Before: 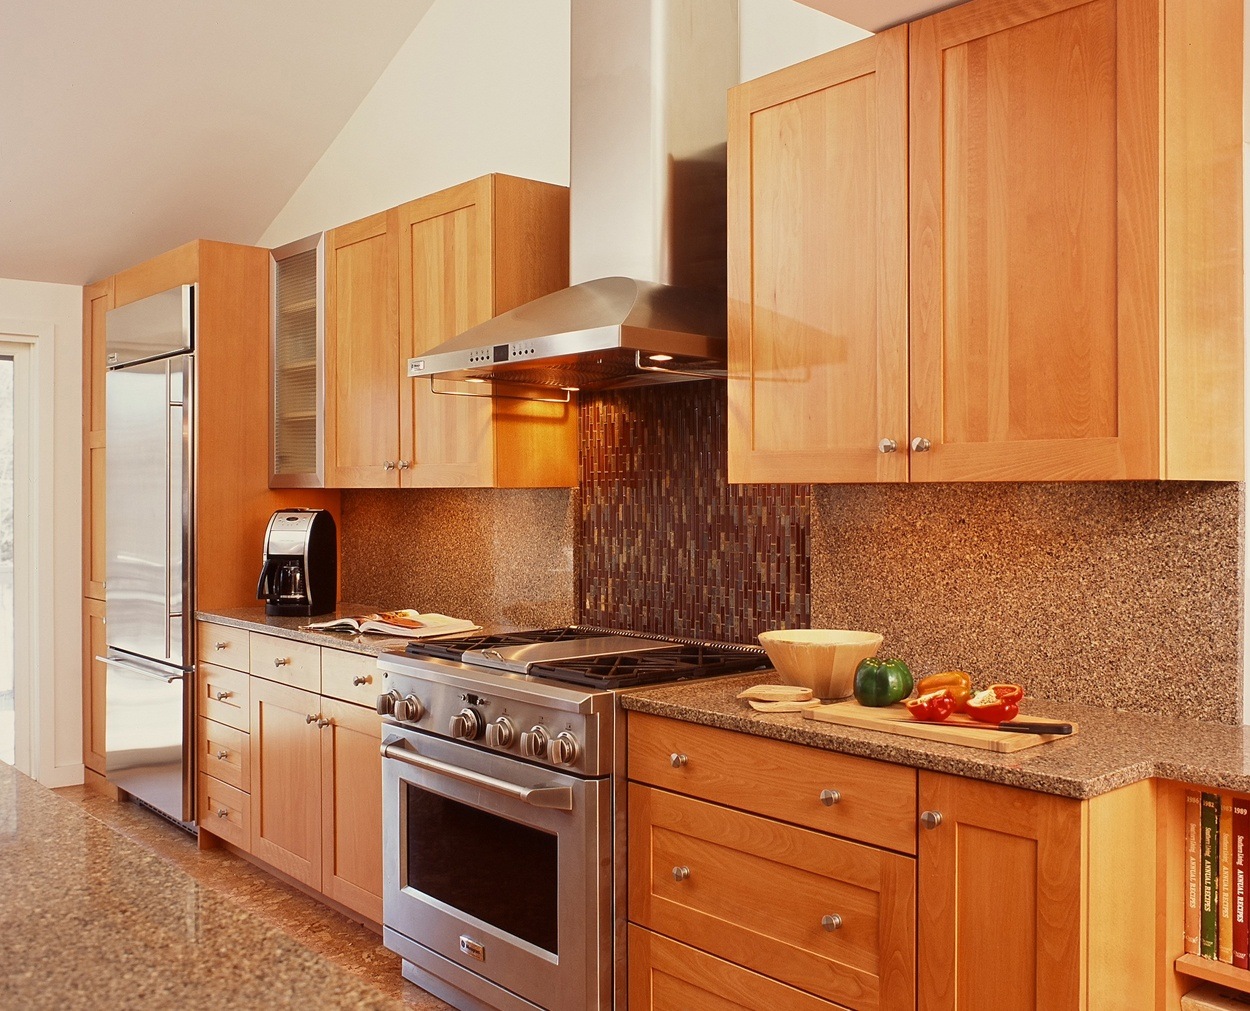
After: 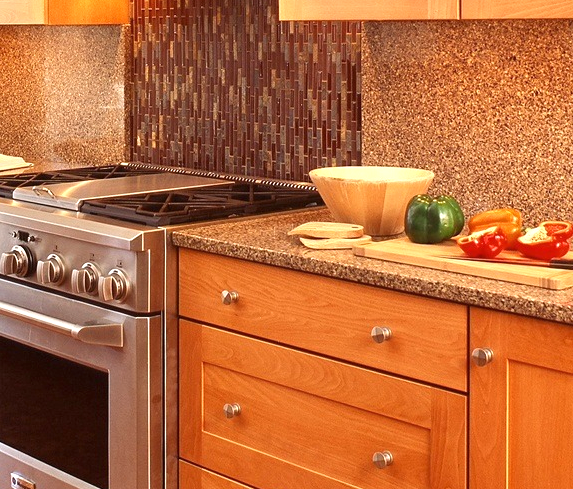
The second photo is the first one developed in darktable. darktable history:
exposure: black level correction 0, exposure 0.7 EV, compensate exposure bias true, compensate highlight preservation false
crop: left 35.976%, top 45.819%, right 18.162%, bottom 5.807%
